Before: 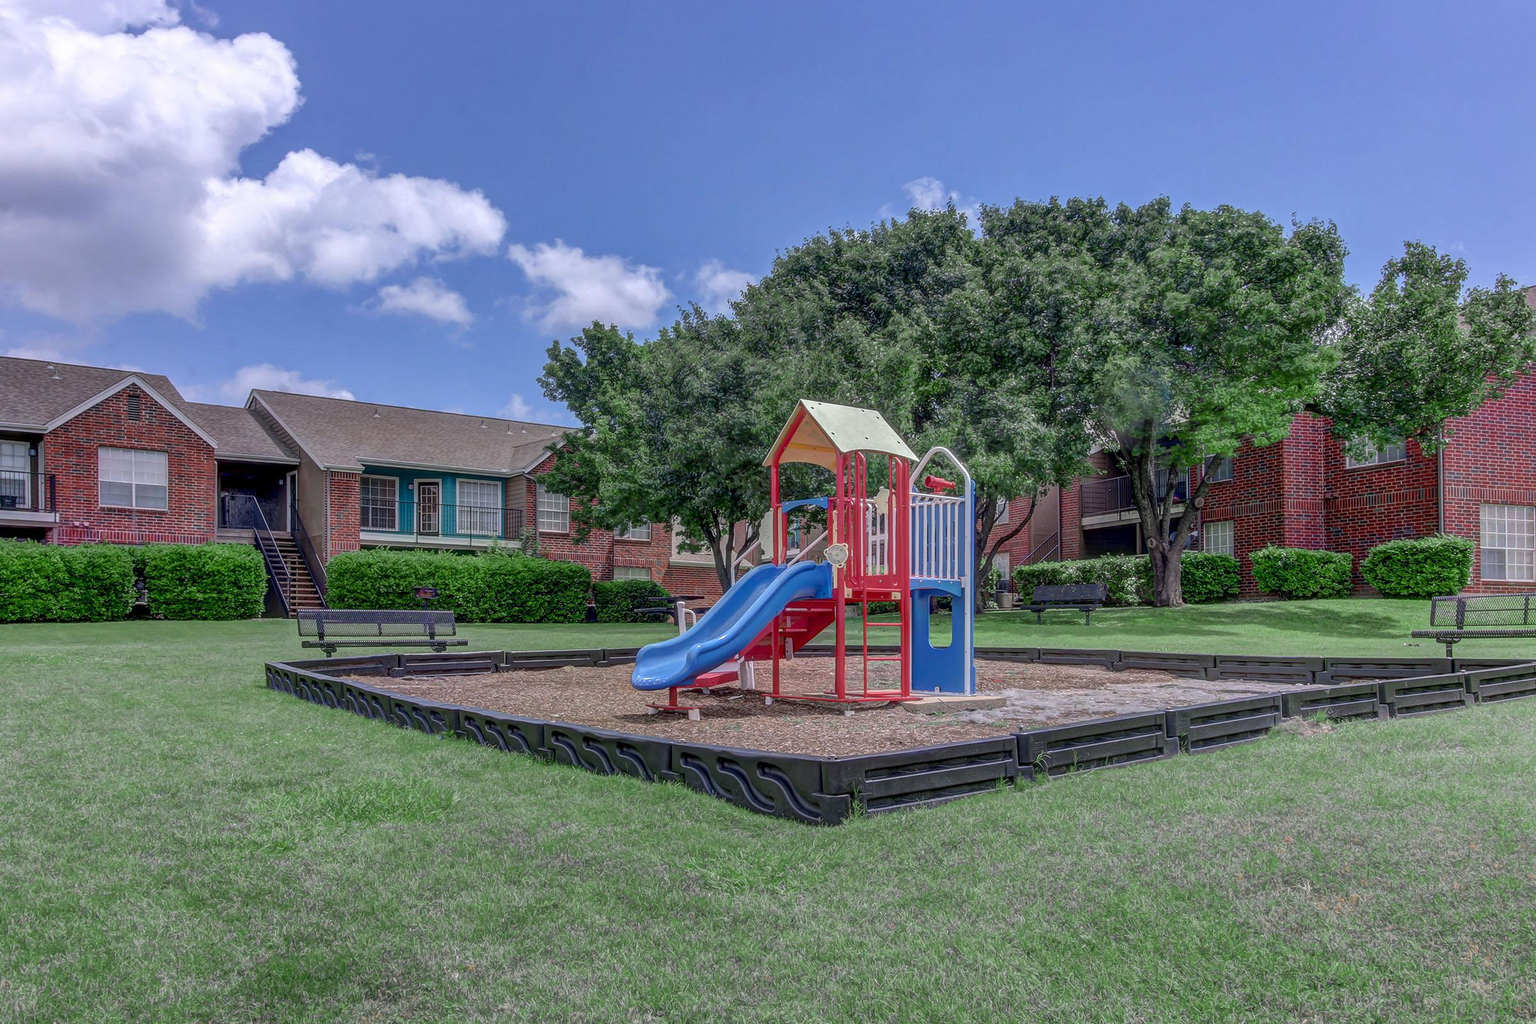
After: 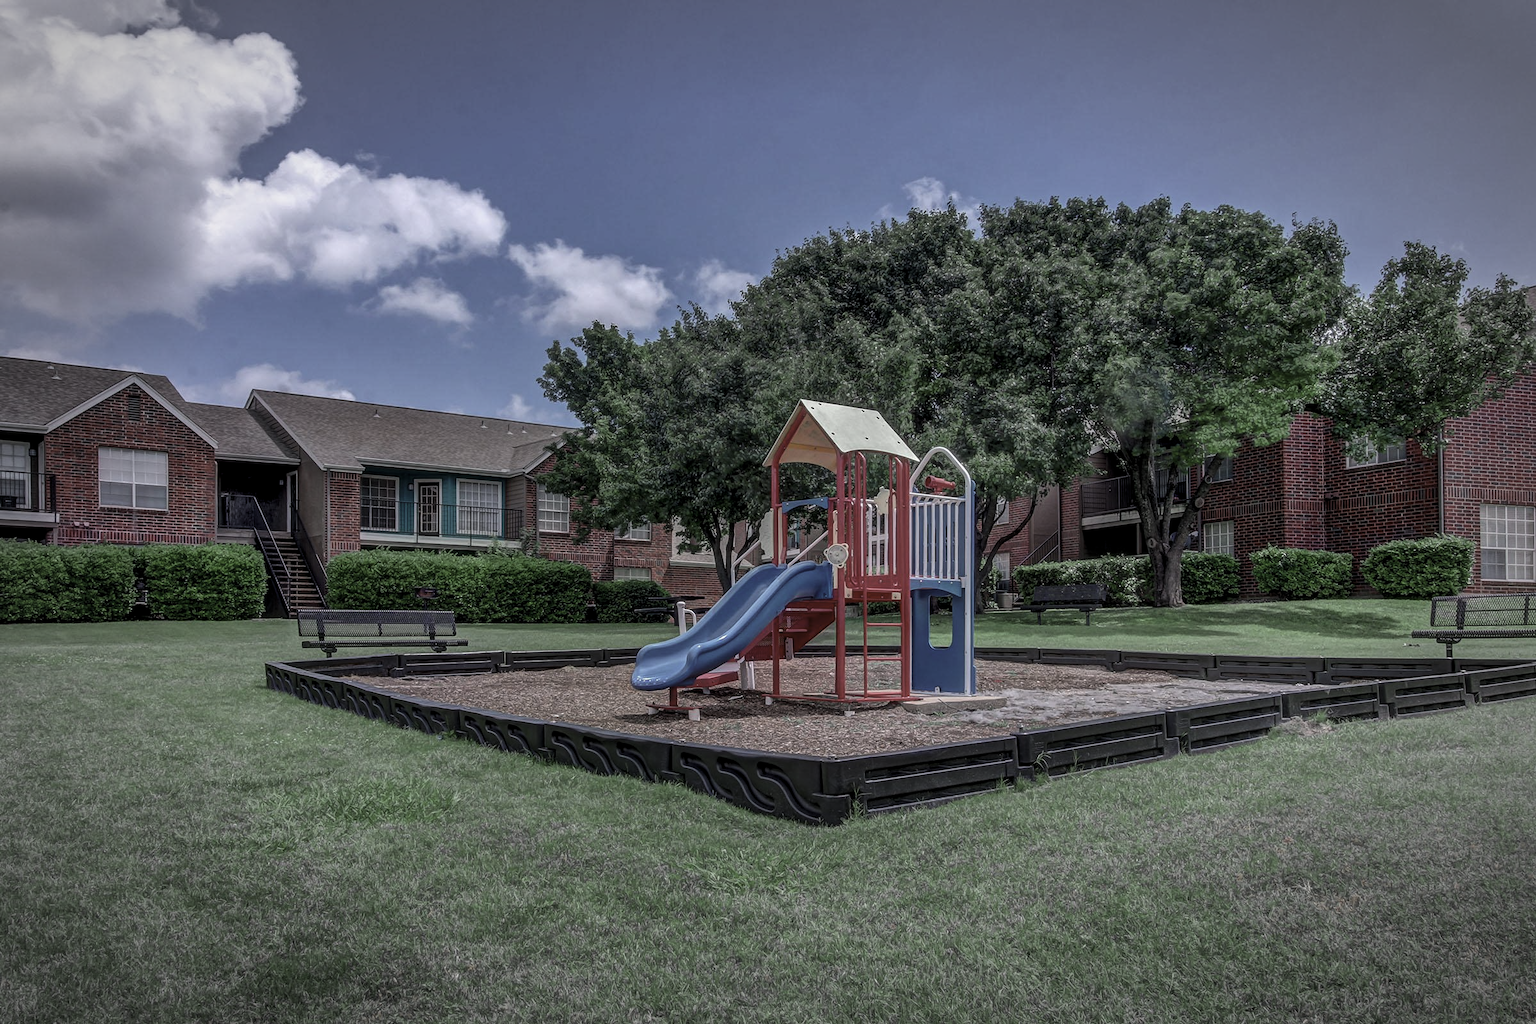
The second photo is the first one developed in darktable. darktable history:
levels: black 0.073%, levels [0.029, 0.545, 0.971]
vignetting: automatic ratio true
contrast brightness saturation: contrast 0.099, saturation -0.373
shadows and highlights: shadows 25.71, white point adjustment -3.16, highlights -29.66
